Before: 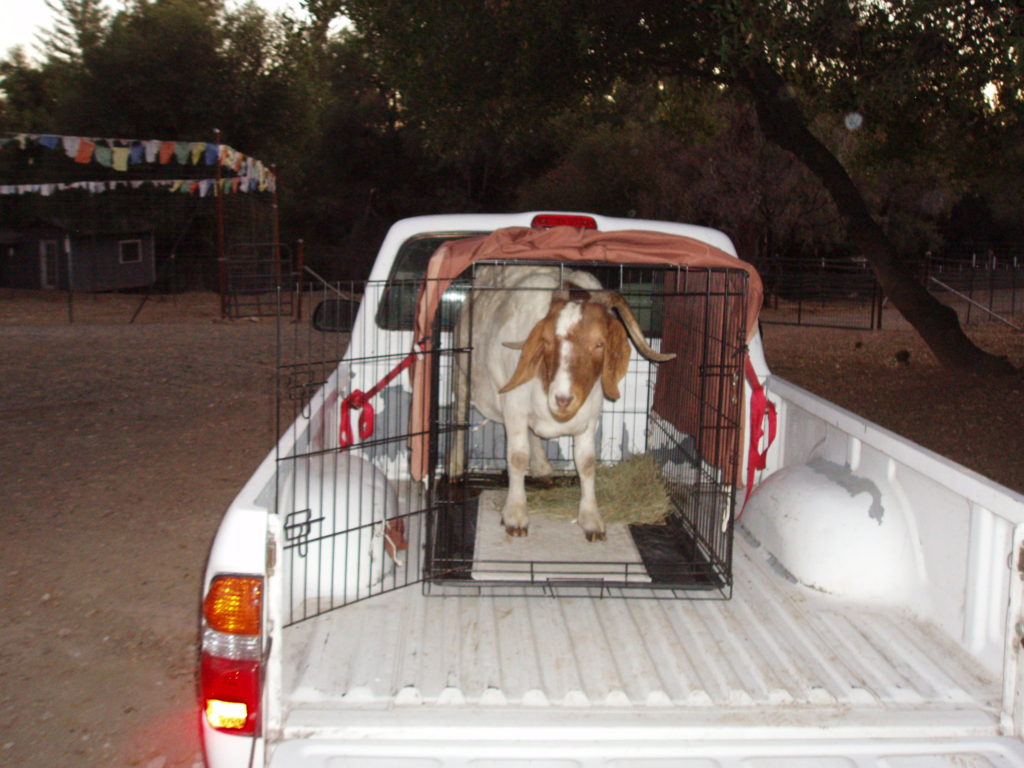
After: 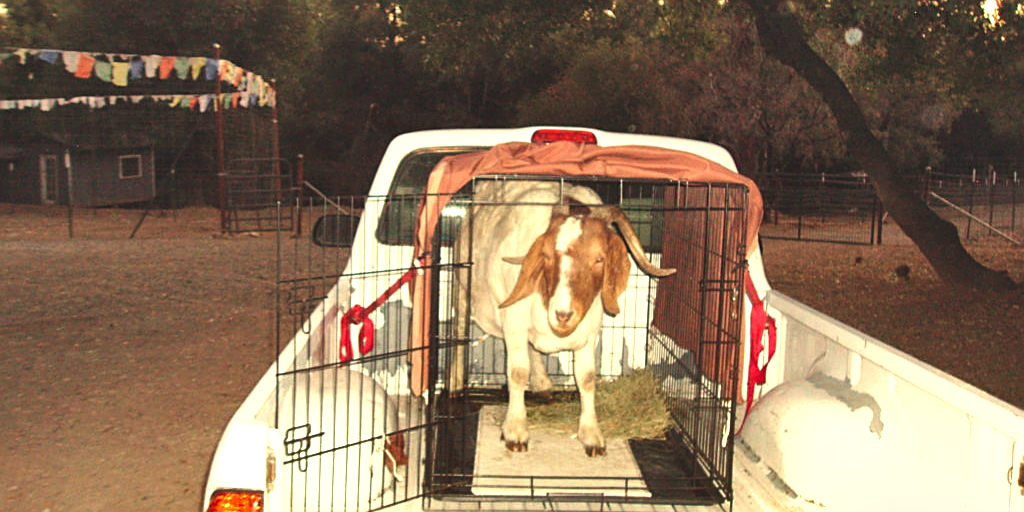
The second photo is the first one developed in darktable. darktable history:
sharpen: on, module defaults
white balance: red 1.08, blue 0.791
crop: top 11.166%, bottom 22.168%
shadows and highlights: soften with gaussian
exposure: black level correction -0.005, exposure 1 EV, compensate highlight preservation false
